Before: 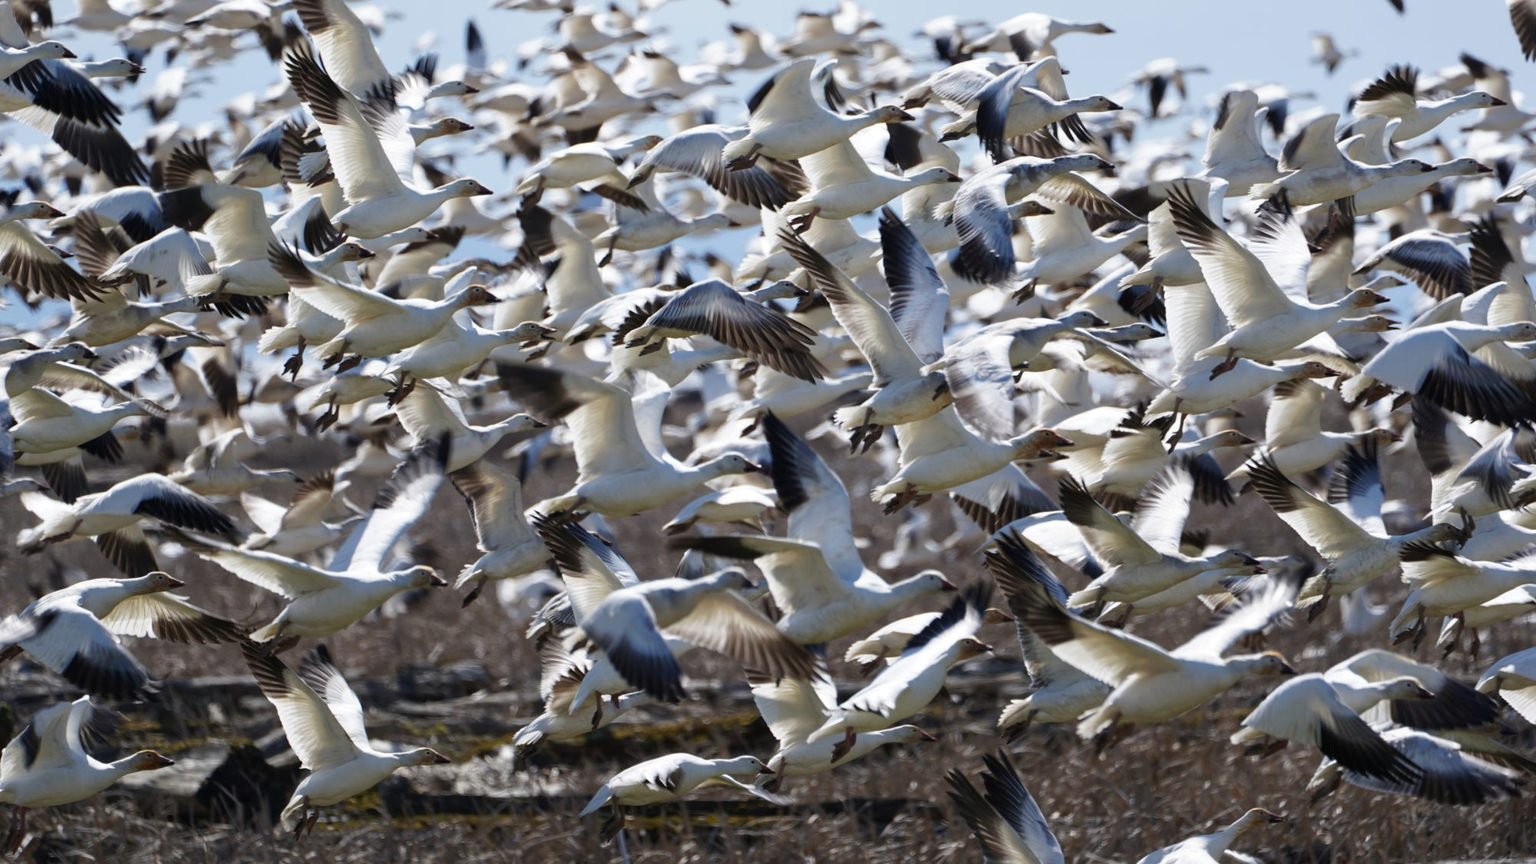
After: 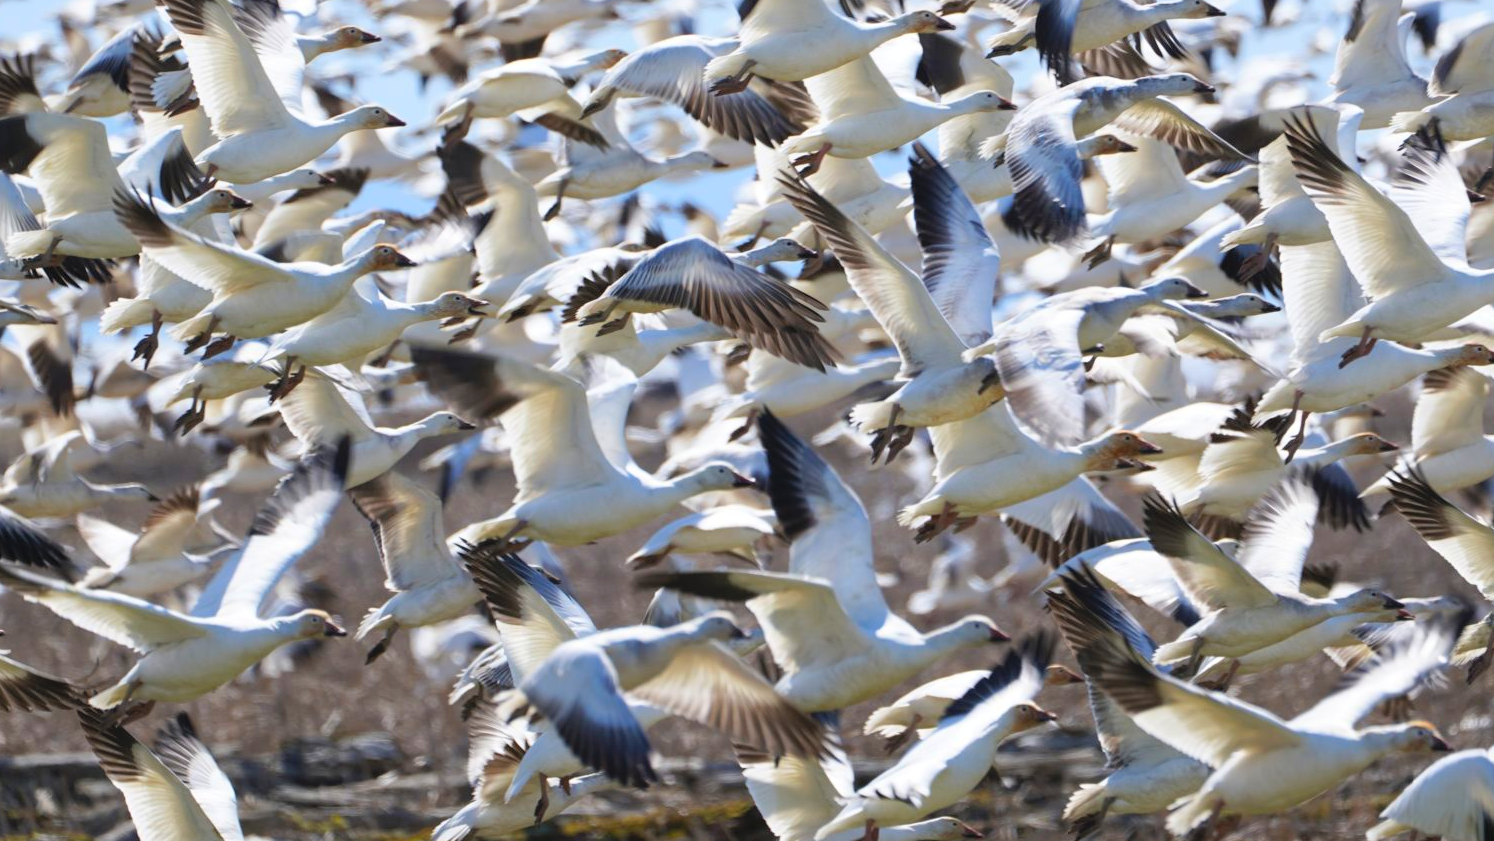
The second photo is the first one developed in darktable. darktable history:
shadows and highlights: radius 331.84, shadows 53.55, highlights -100, compress 94.63%, highlights color adjustment 73.23%, soften with gaussian
crop and rotate: left 11.831%, top 11.346%, right 13.429%, bottom 13.899%
contrast brightness saturation: contrast 0.07, brightness 0.18, saturation 0.4
